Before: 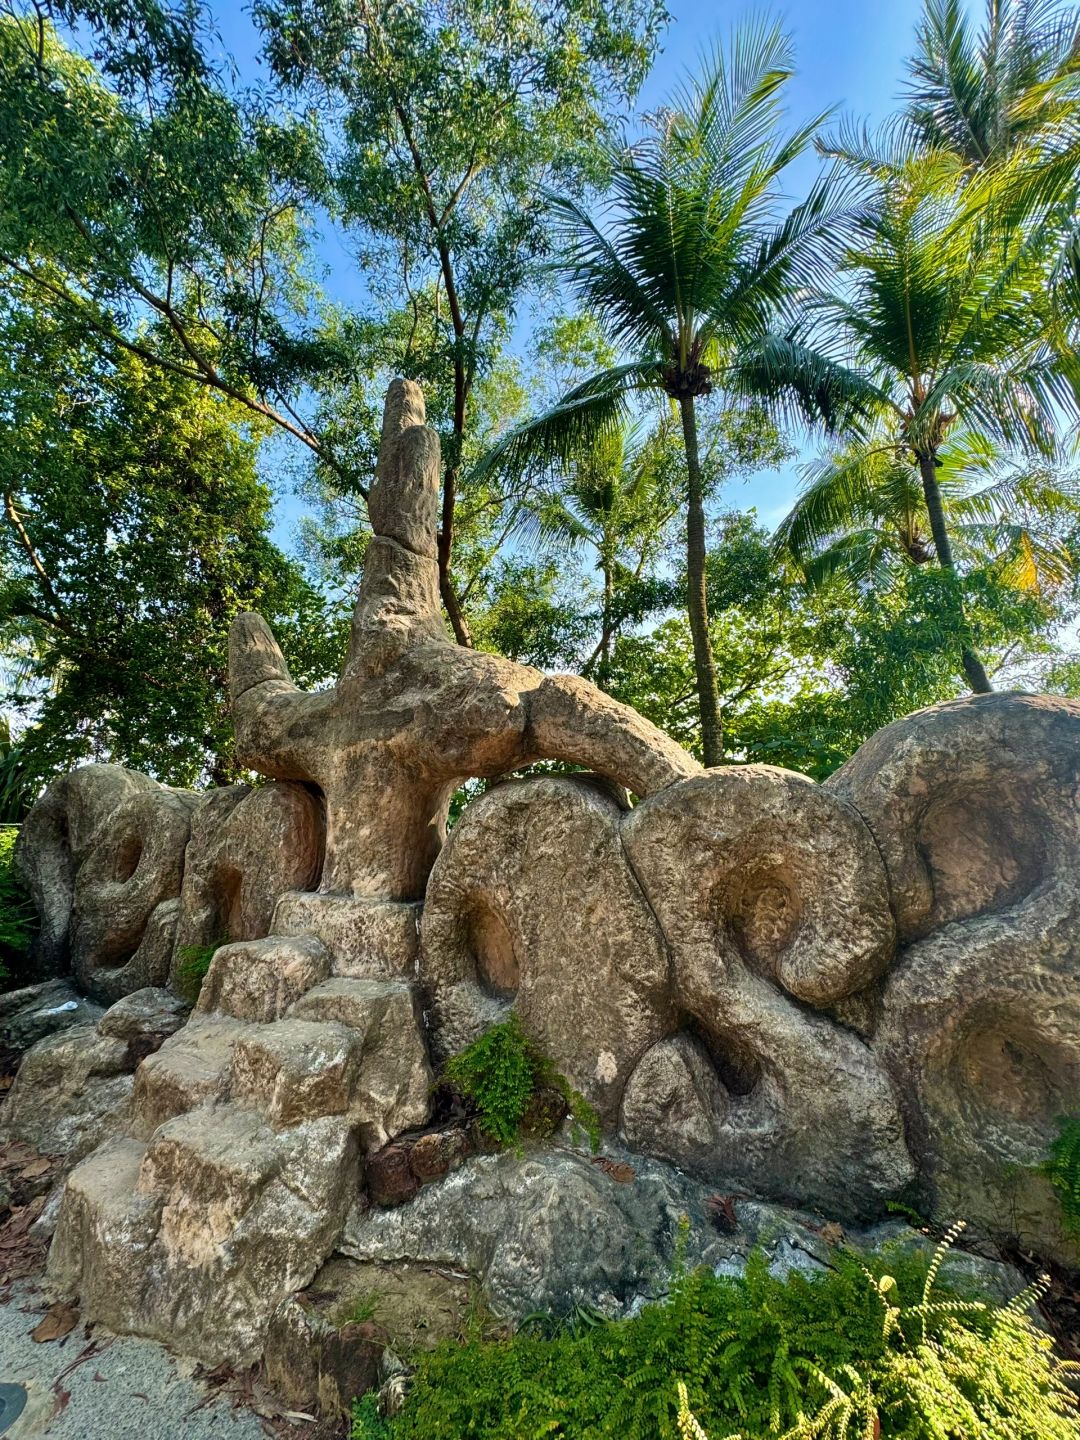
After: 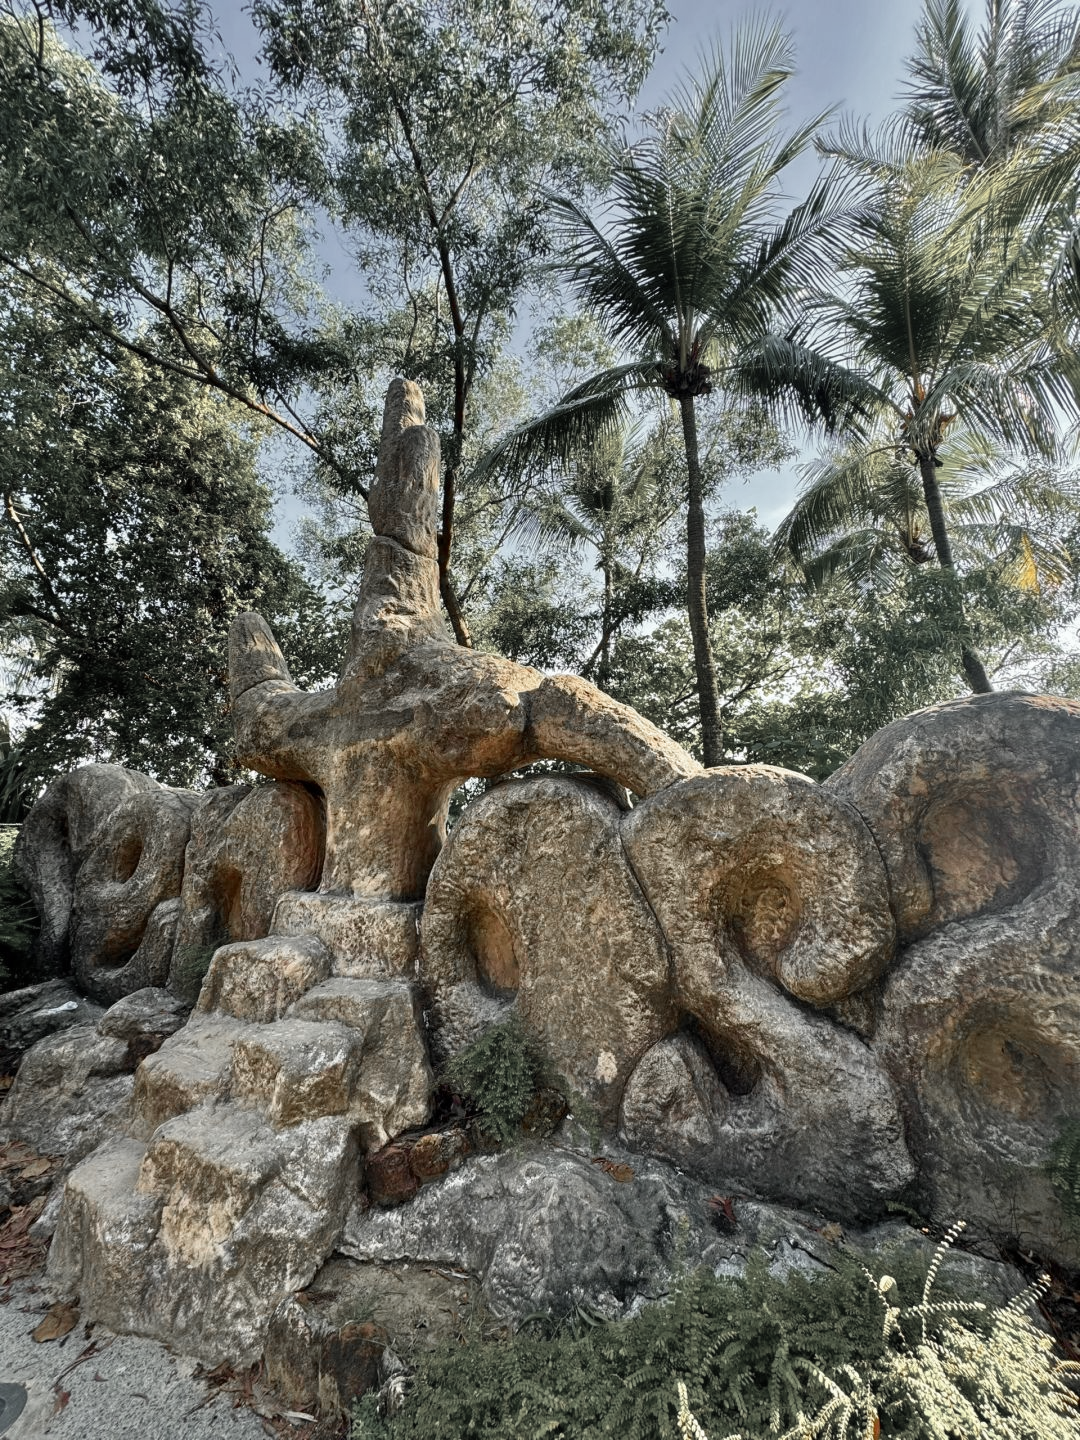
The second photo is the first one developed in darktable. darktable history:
color zones: curves: ch1 [(0, 0.638) (0.193, 0.442) (0.286, 0.15) (0.429, 0.14) (0.571, 0.142) (0.714, 0.154) (0.857, 0.175) (1, 0.638)]
